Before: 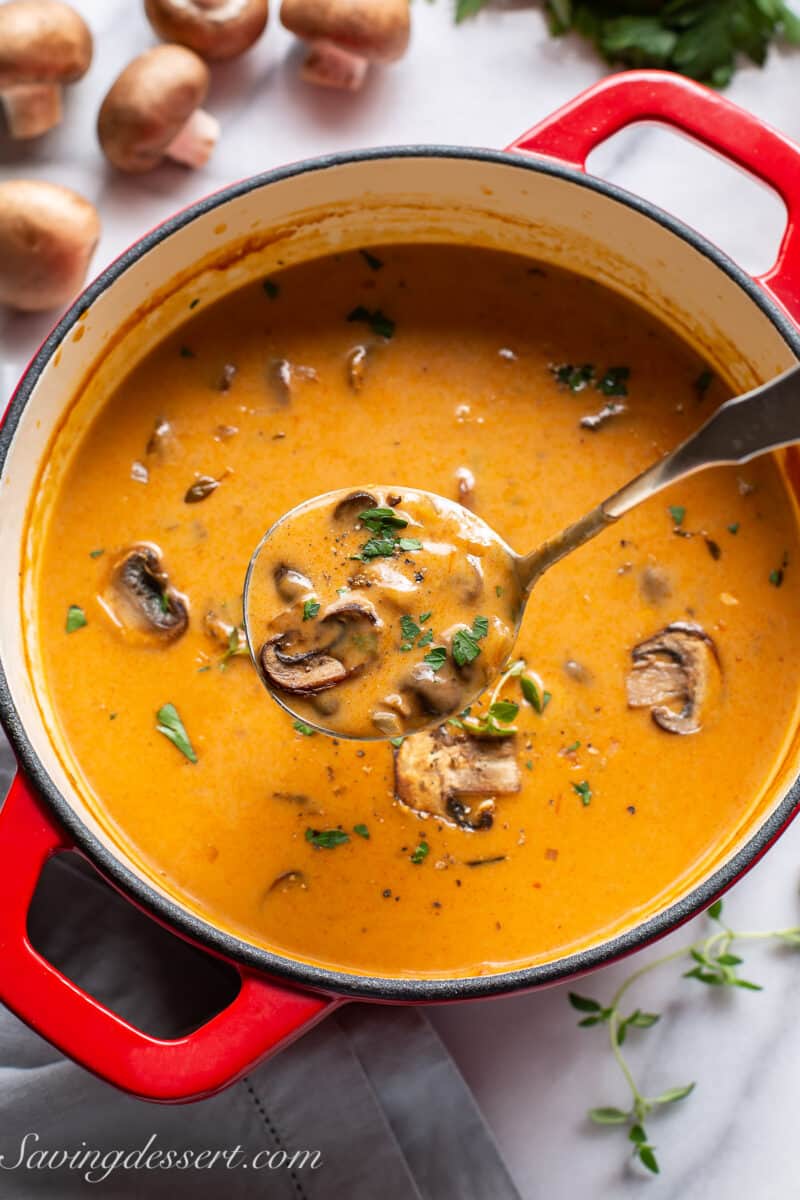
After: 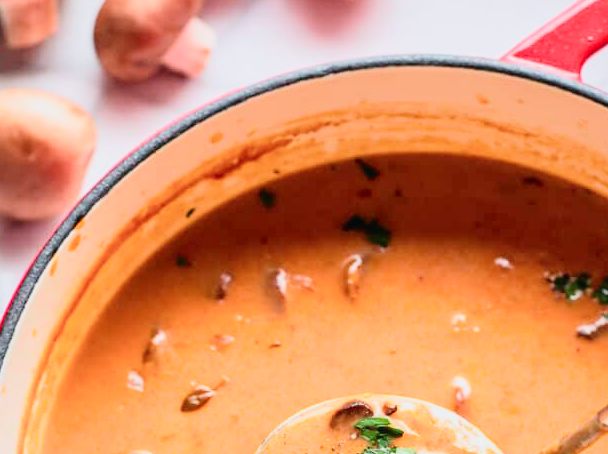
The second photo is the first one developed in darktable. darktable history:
local contrast: mode bilateral grid, contrast 21, coarseness 51, detail 119%, midtone range 0.2
tone curve: curves: ch0 [(0, 0.025) (0.15, 0.143) (0.452, 0.486) (0.751, 0.788) (1, 0.961)]; ch1 [(0, 0) (0.43, 0.408) (0.476, 0.469) (0.497, 0.494) (0.546, 0.571) (0.566, 0.607) (0.62, 0.657) (1, 1)]; ch2 [(0, 0) (0.386, 0.397) (0.505, 0.498) (0.547, 0.546) (0.579, 0.58) (1, 1)], color space Lab, independent channels, preserve colors none
crop: left 0.519%, top 7.628%, right 23.442%, bottom 54.465%
filmic rgb: black relative exposure -7.84 EV, white relative exposure 4.3 EV, hardness 3.89
exposure: black level correction 0, exposure 1 EV, compensate highlight preservation false
